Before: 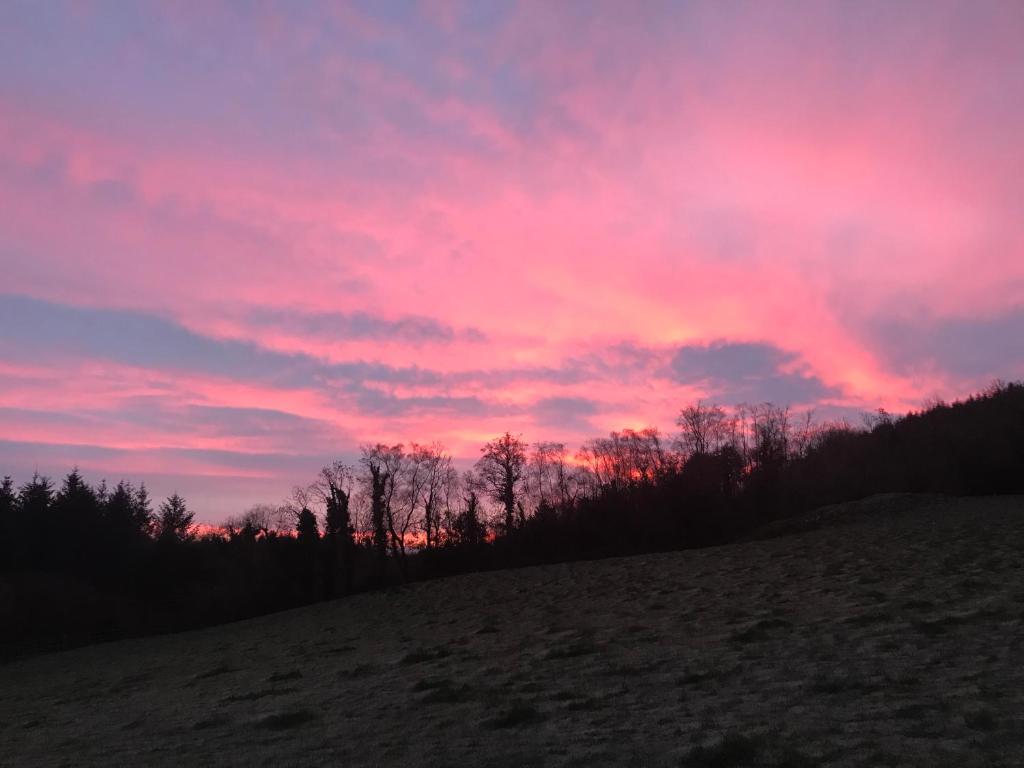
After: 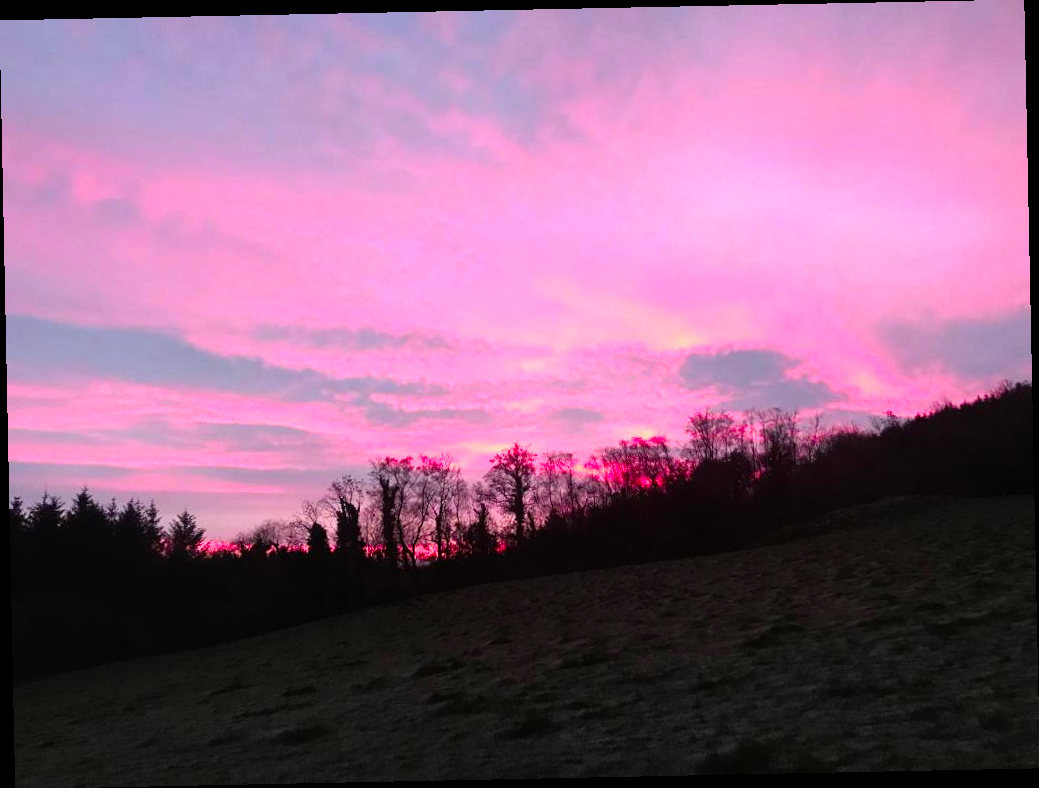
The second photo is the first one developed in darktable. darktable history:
color balance rgb: perceptual saturation grading › global saturation 20%, perceptual saturation grading › highlights -25%, perceptual saturation grading › shadows 25%
tone equalizer: -8 EV -0.75 EV, -7 EV -0.7 EV, -6 EV -0.6 EV, -5 EV -0.4 EV, -3 EV 0.4 EV, -2 EV 0.6 EV, -1 EV 0.7 EV, +0 EV 0.75 EV, edges refinement/feathering 500, mask exposure compensation -1.57 EV, preserve details no
rotate and perspective: rotation -1.17°, automatic cropping off
color zones: curves: ch1 [(0.24, 0.629) (0.75, 0.5)]; ch2 [(0.255, 0.454) (0.745, 0.491)], mix 102.12%
